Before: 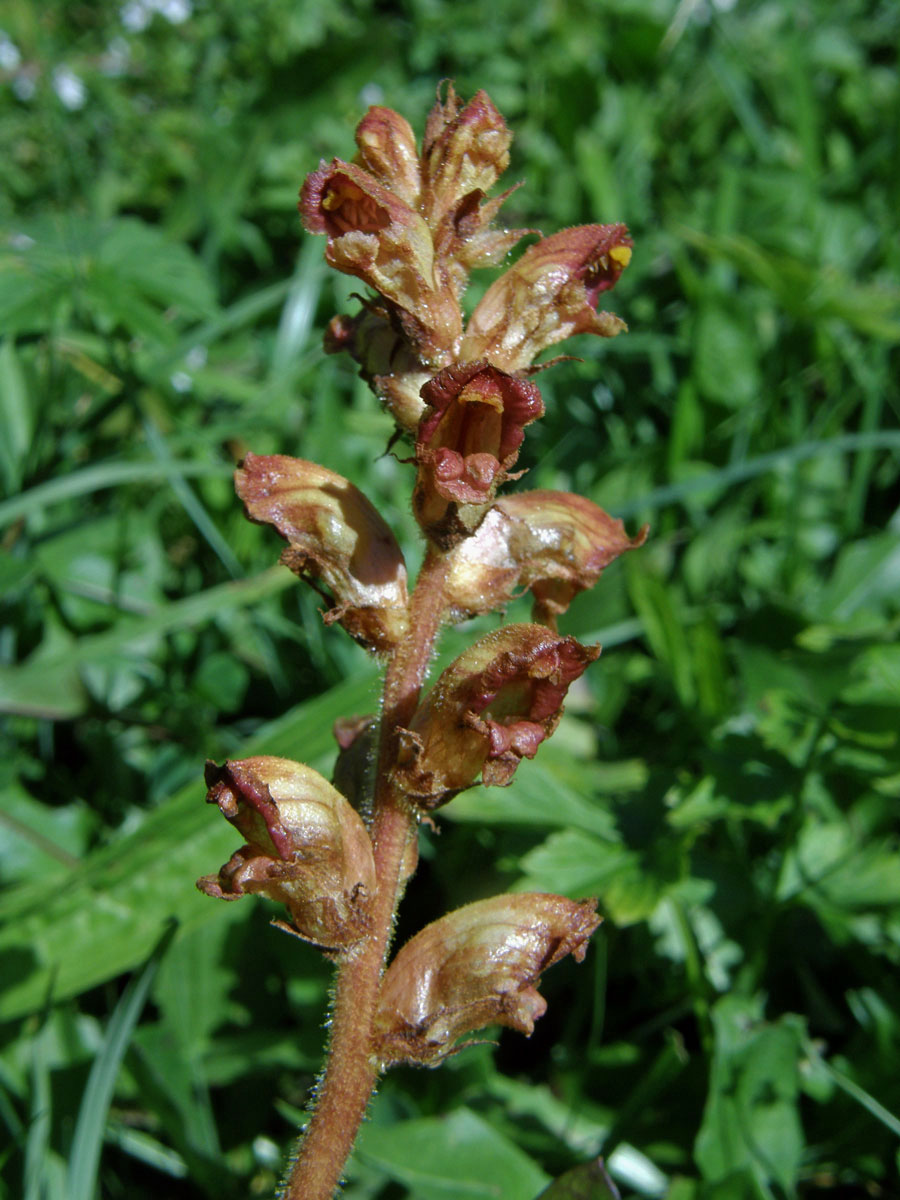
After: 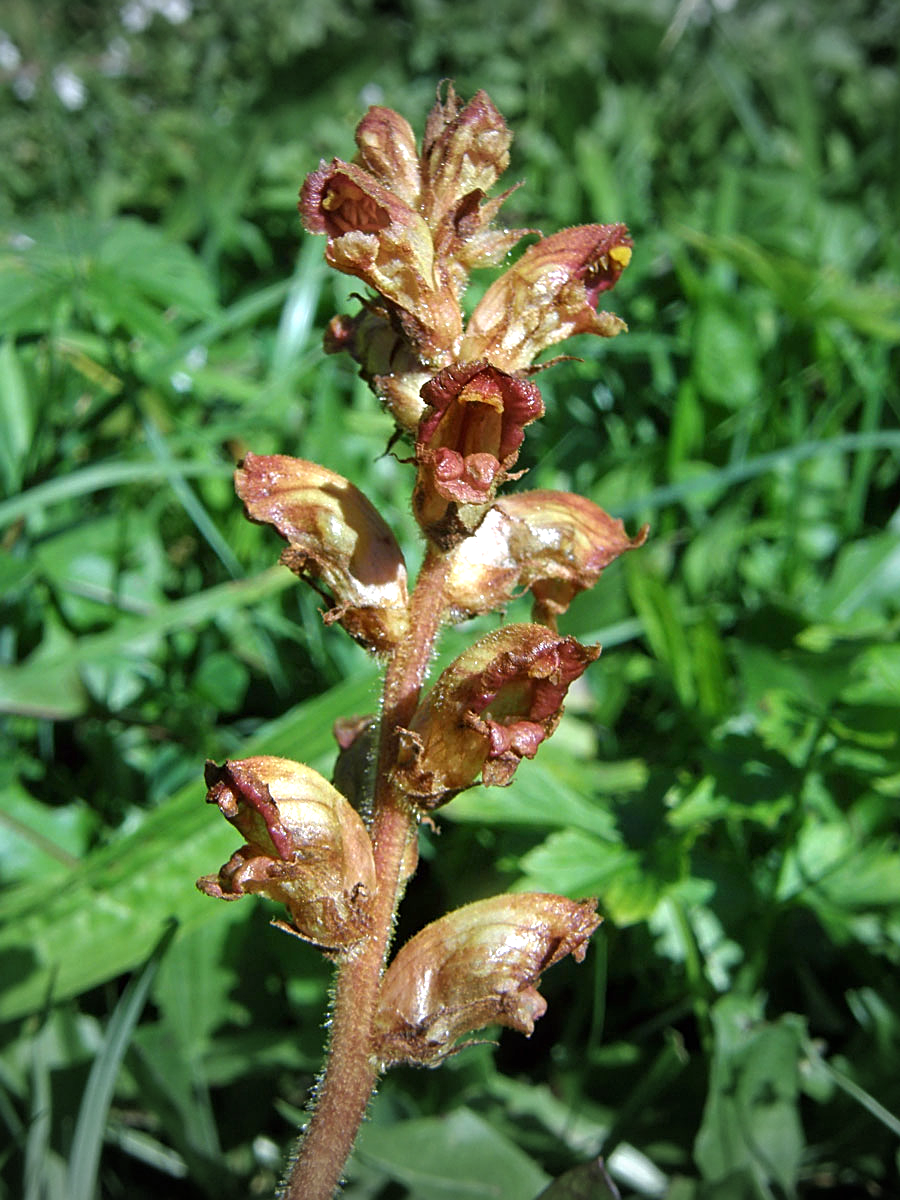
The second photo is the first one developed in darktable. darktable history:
exposure: black level correction 0, exposure 0.691 EV, compensate highlight preservation false
sharpen: on, module defaults
vignetting: fall-off start 97.96%, fall-off radius 98.81%, width/height ratio 1.426
